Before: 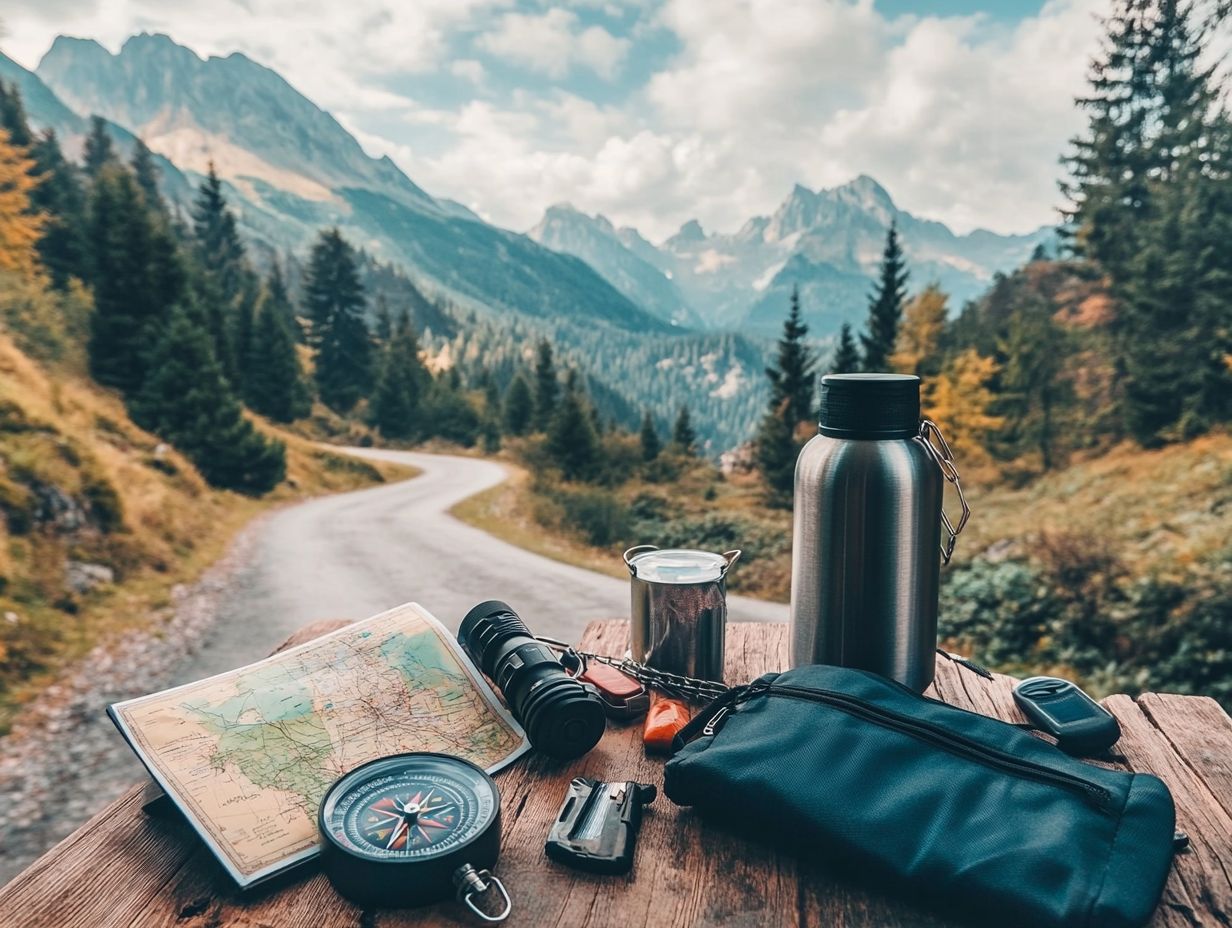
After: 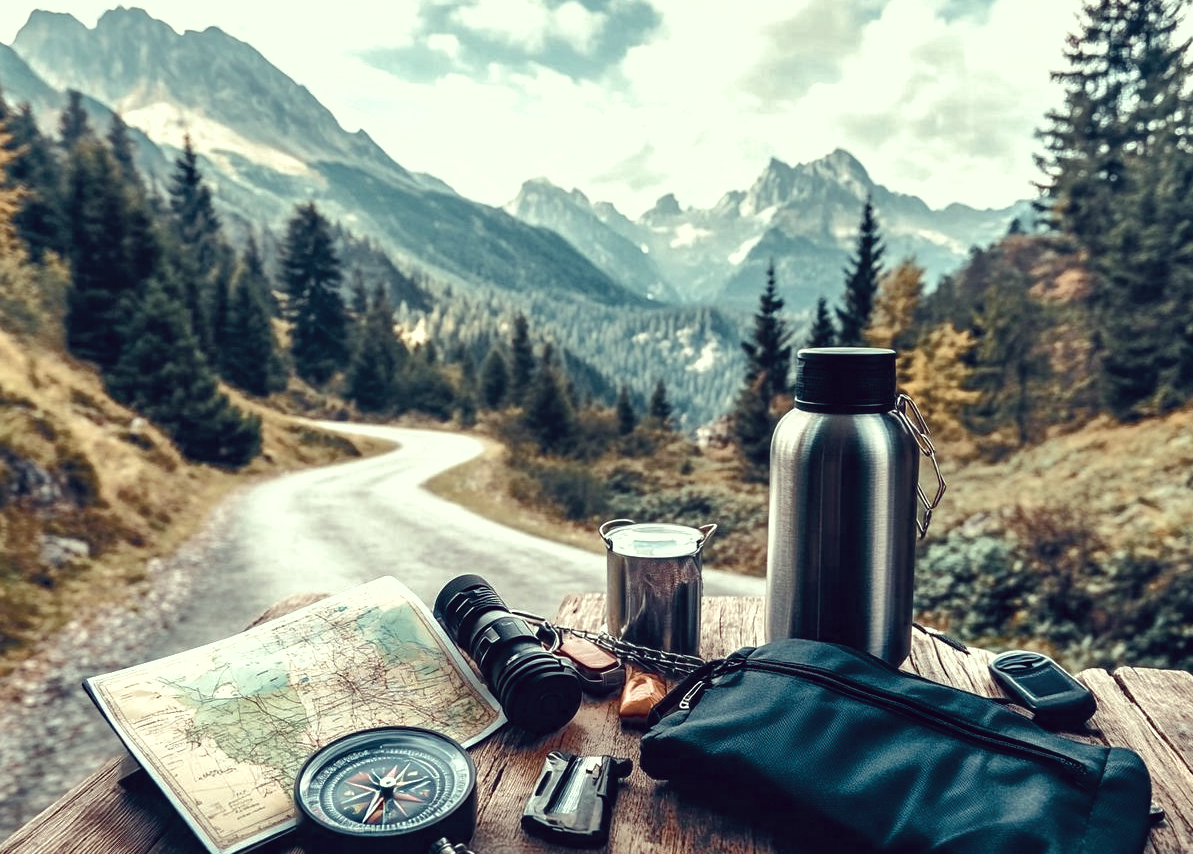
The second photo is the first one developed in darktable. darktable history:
tone equalizer: -8 EV -0.748 EV, -7 EV -0.668 EV, -6 EV -0.631 EV, -5 EV -0.394 EV, -3 EV 0.373 EV, -2 EV 0.6 EV, -1 EV 0.677 EV, +0 EV 0.78 EV, edges refinement/feathering 500, mask exposure compensation -1.57 EV, preserve details no
contrast brightness saturation: contrast 0.045, saturation 0.156
color correction: highlights a* -20.15, highlights b* 21.05, shadows a* 19.4, shadows b* -19.95, saturation 0.384
shadows and highlights: shadows color adjustment 97.68%
crop: left 2.026%, top 2.904%, right 1.067%, bottom 4.97%
color balance rgb: shadows lift › hue 86.13°, perceptual saturation grading › global saturation 20%, perceptual saturation grading › highlights -25.187%, perceptual saturation grading › shadows 49.577%, global vibrance 10.411%, saturation formula JzAzBz (2021)
velvia: strength 24.55%
